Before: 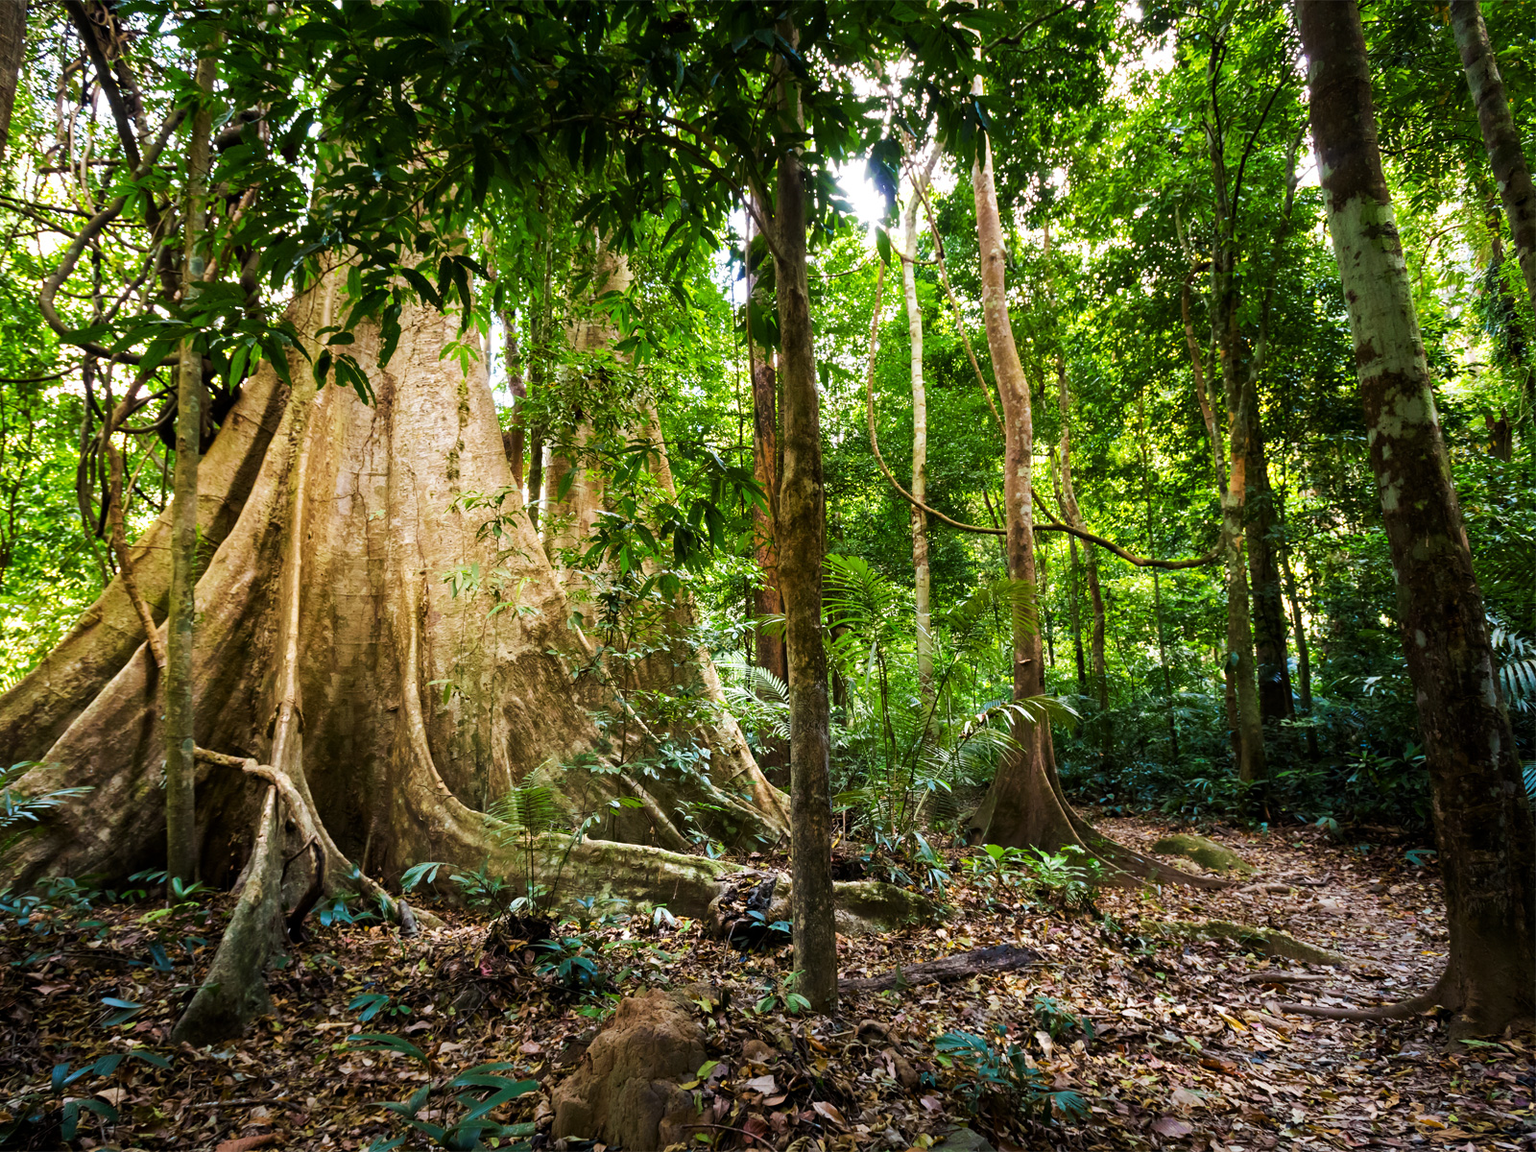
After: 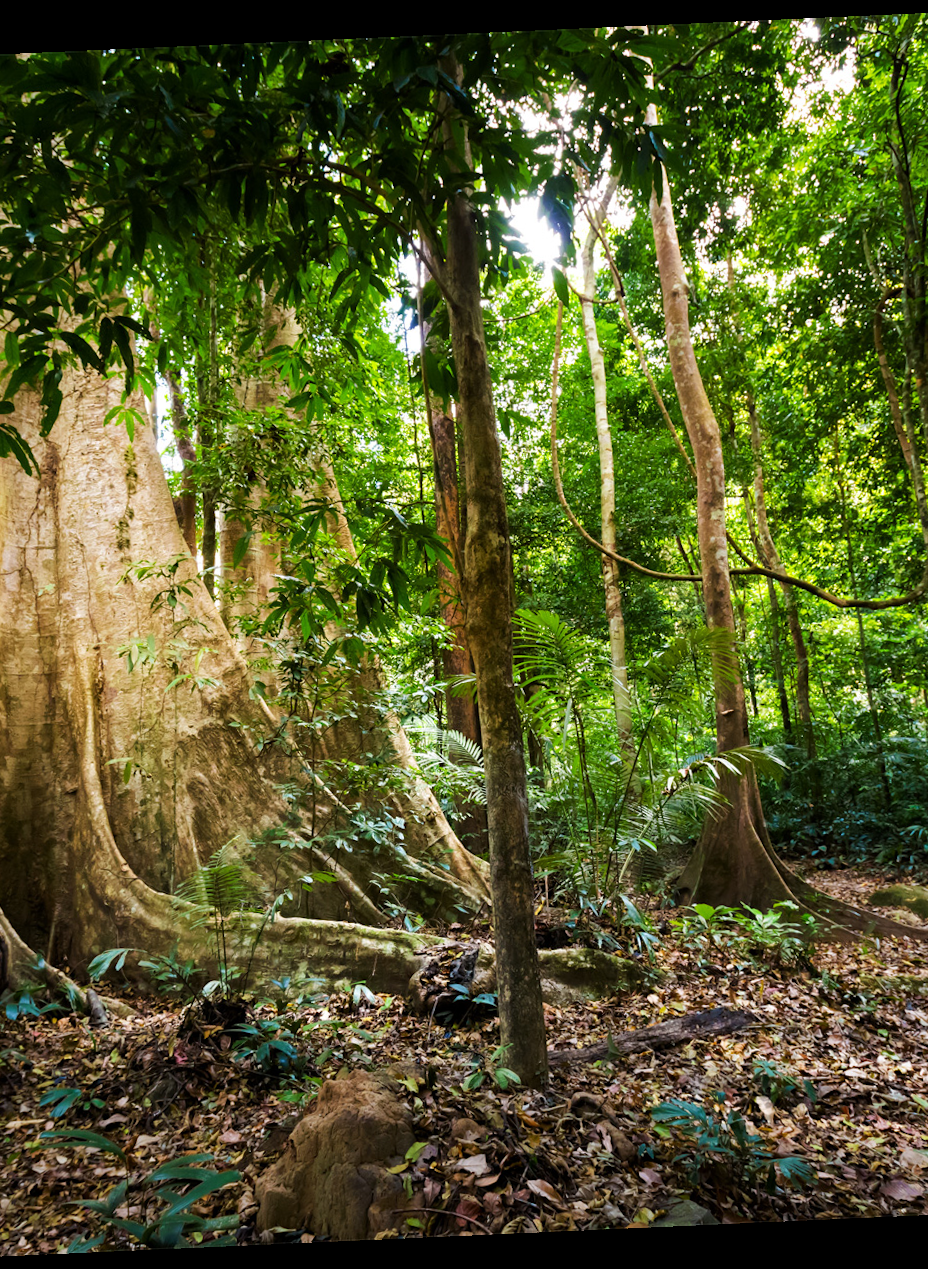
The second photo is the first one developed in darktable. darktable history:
crop and rotate: left 22.516%, right 21.234%
rotate and perspective: rotation -2.56°, automatic cropping off
